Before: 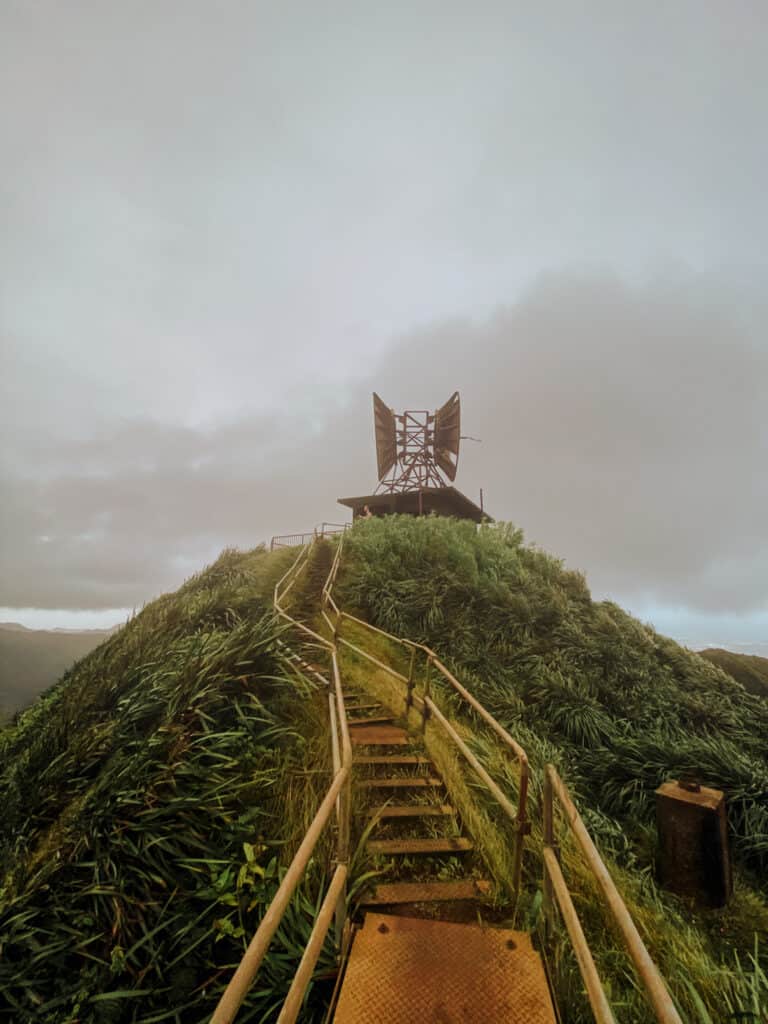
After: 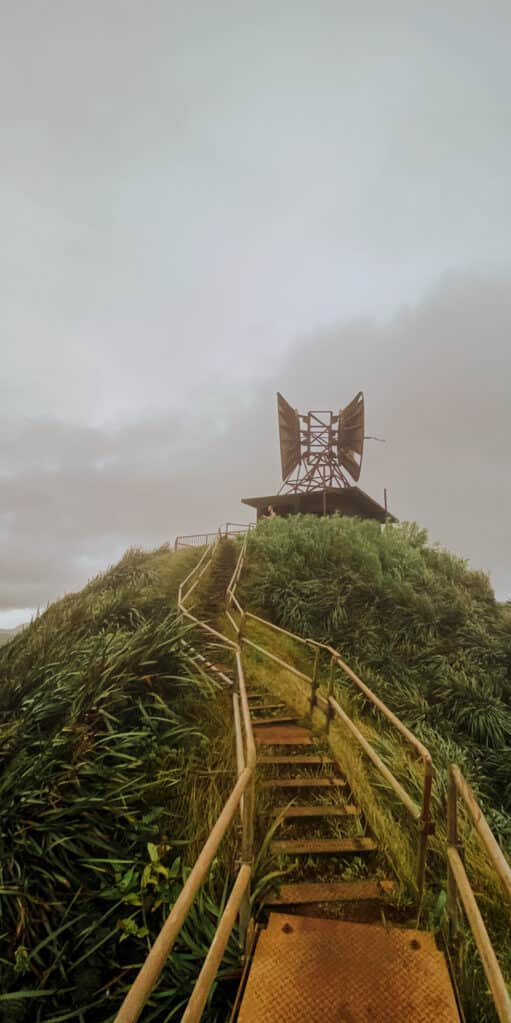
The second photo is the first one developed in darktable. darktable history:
crop and rotate: left 12.578%, right 20.851%
